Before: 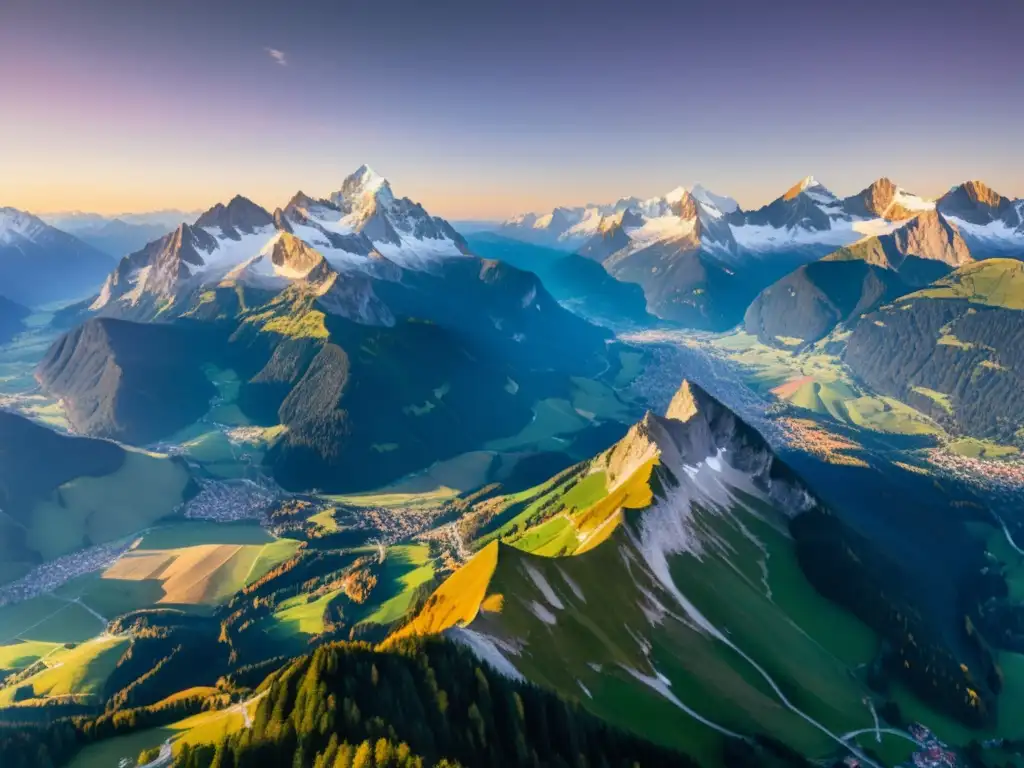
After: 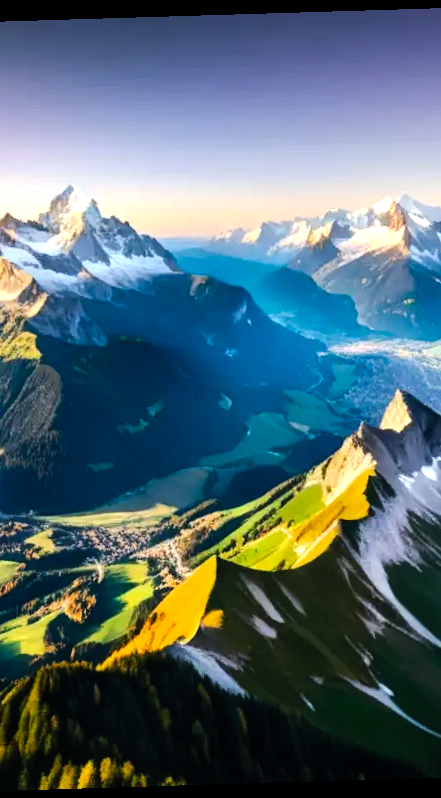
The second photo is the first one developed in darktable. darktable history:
tone curve: curves: ch0 [(0, 0) (0.003, 0.002) (0.011, 0.009) (0.025, 0.019) (0.044, 0.031) (0.069, 0.044) (0.1, 0.061) (0.136, 0.087) (0.177, 0.127) (0.224, 0.172) (0.277, 0.226) (0.335, 0.295) (0.399, 0.367) (0.468, 0.445) (0.543, 0.536) (0.623, 0.626) (0.709, 0.717) (0.801, 0.806) (0.898, 0.889) (1, 1)], preserve colors none
tone equalizer: -8 EV -0.75 EV, -7 EV -0.7 EV, -6 EV -0.6 EV, -5 EV -0.4 EV, -3 EV 0.4 EV, -2 EV 0.6 EV, -1 EV 0.7 EV, +0 EV 0.75 EV, edges refinement/feathering 500, mask exposure compensation -1.57 EV, preserve details no
rotate and perspective: rotation -1.75°, automatic cropping off
crop: left 28.583%, right 29.231%
white balance: emerald 1
